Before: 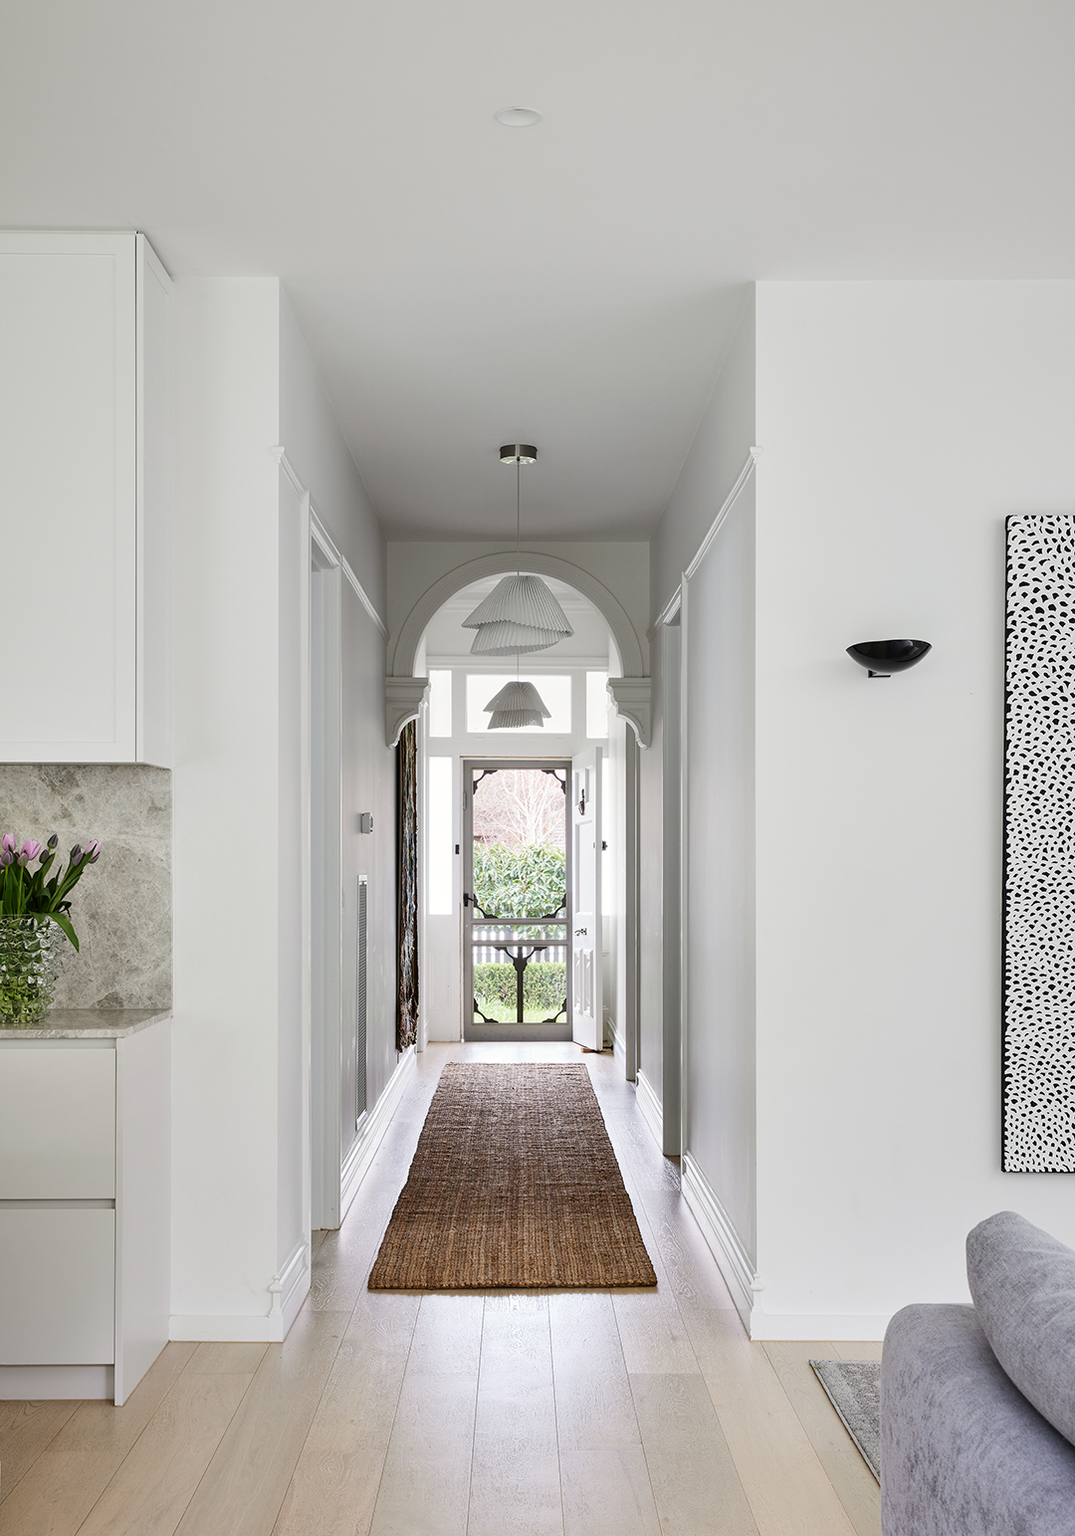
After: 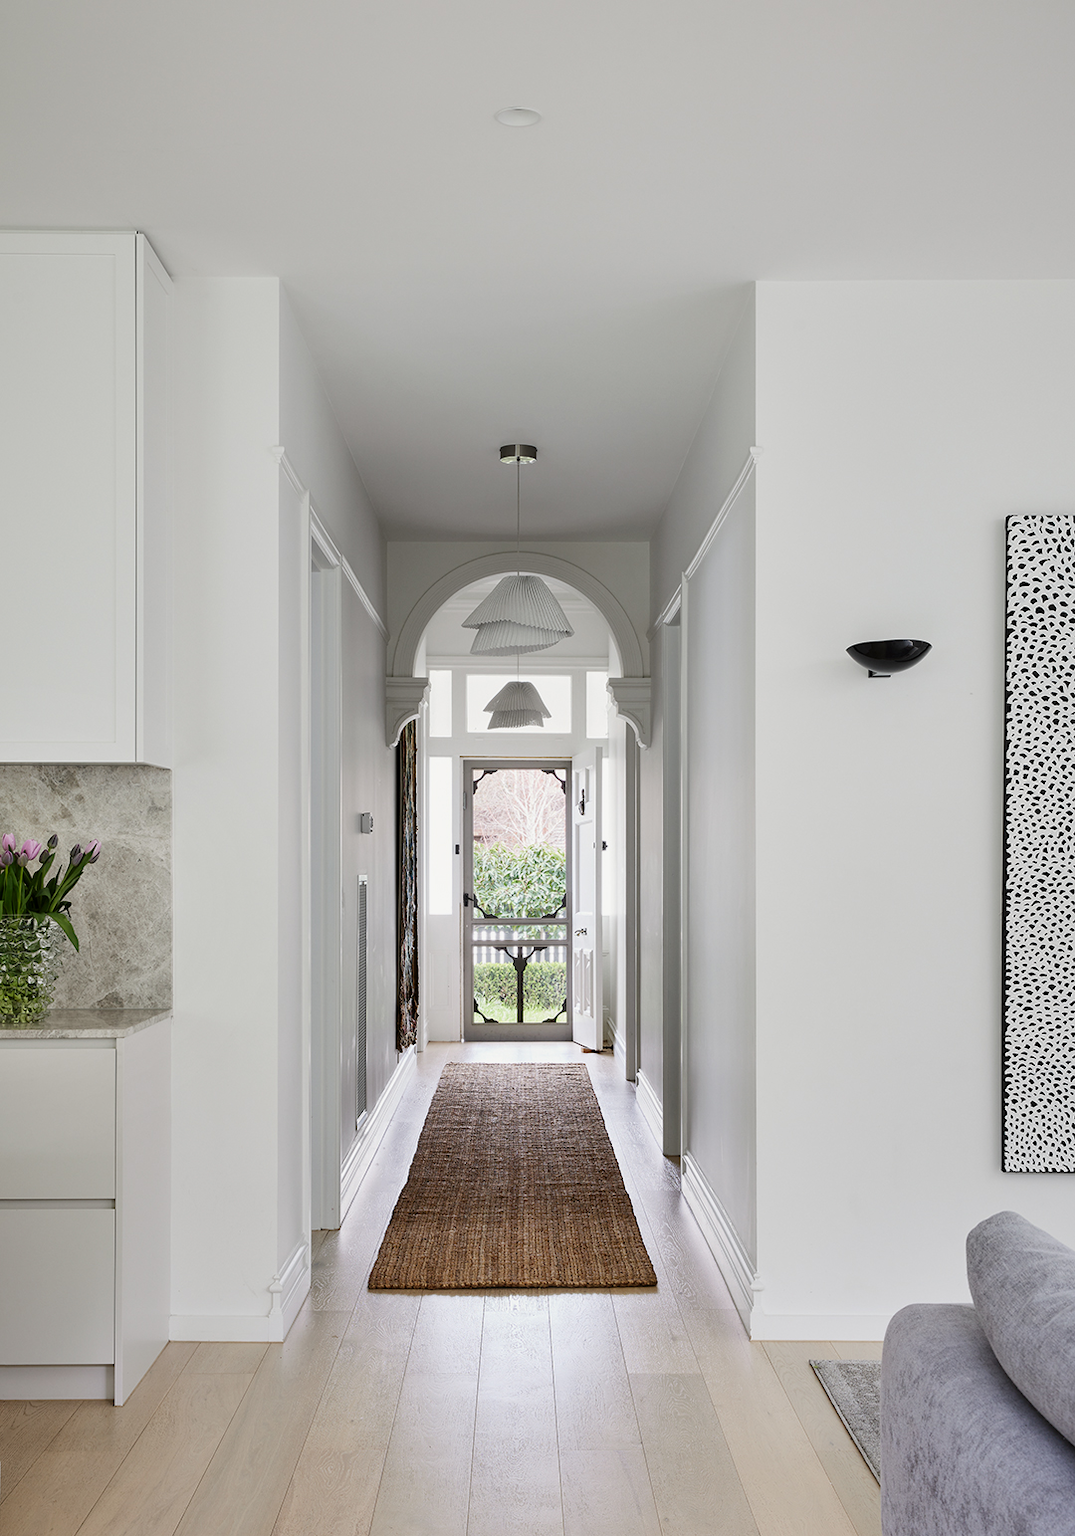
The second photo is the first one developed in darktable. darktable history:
exposure: black level correction 0.001, exposure -0.121 EV, compensate highlight preservation false
